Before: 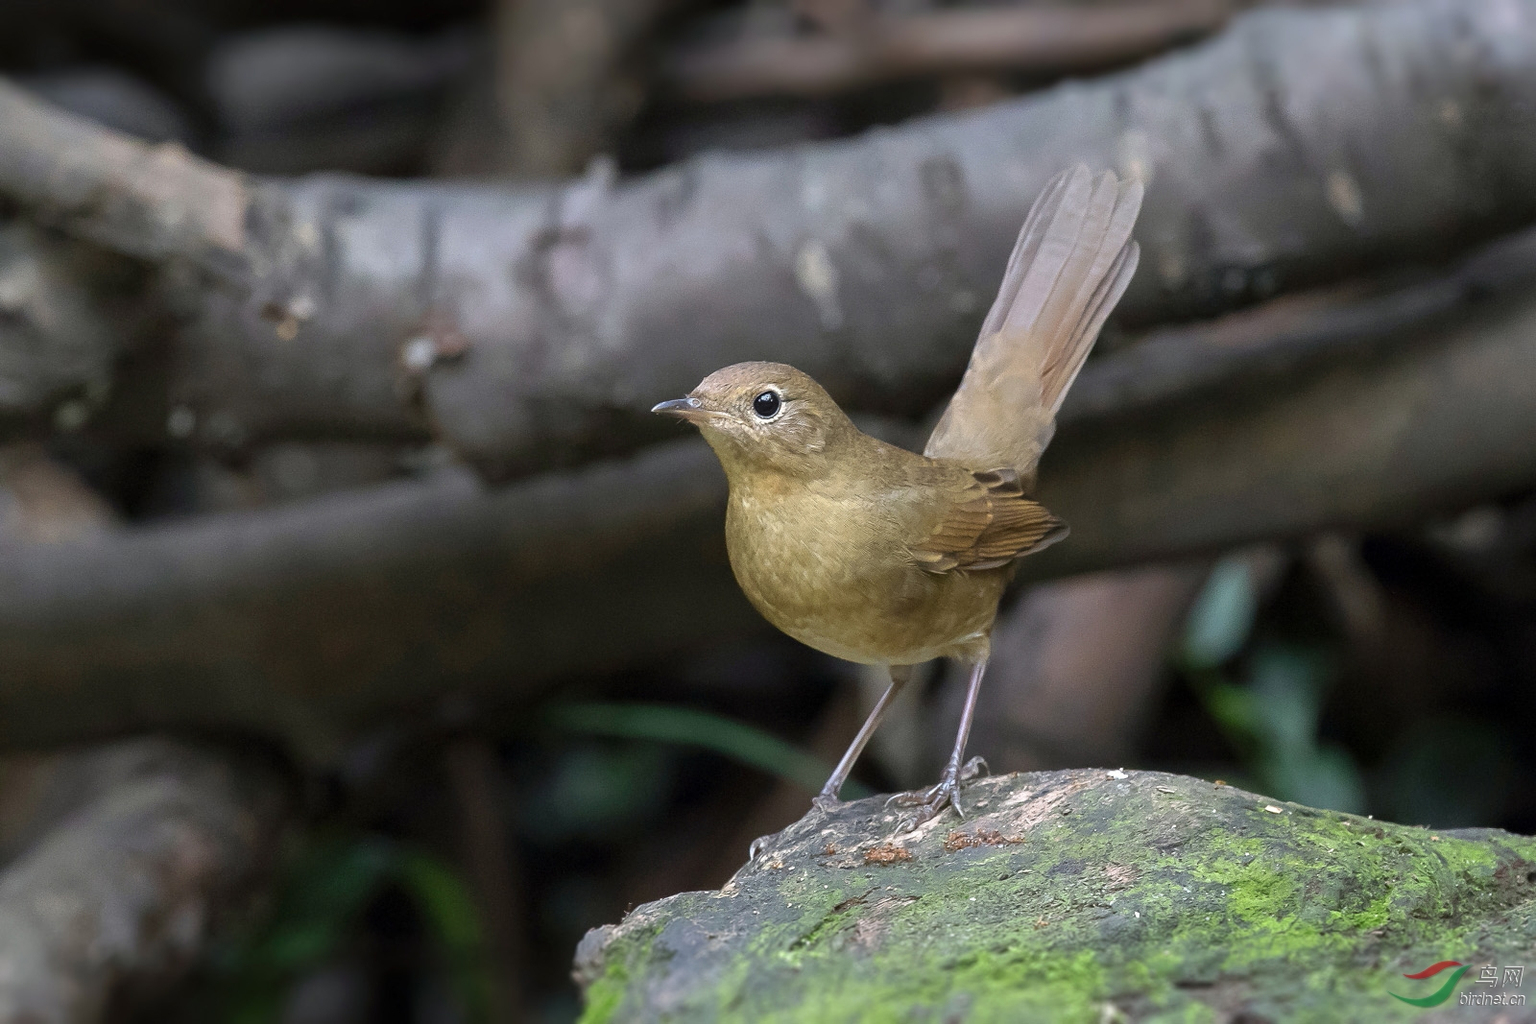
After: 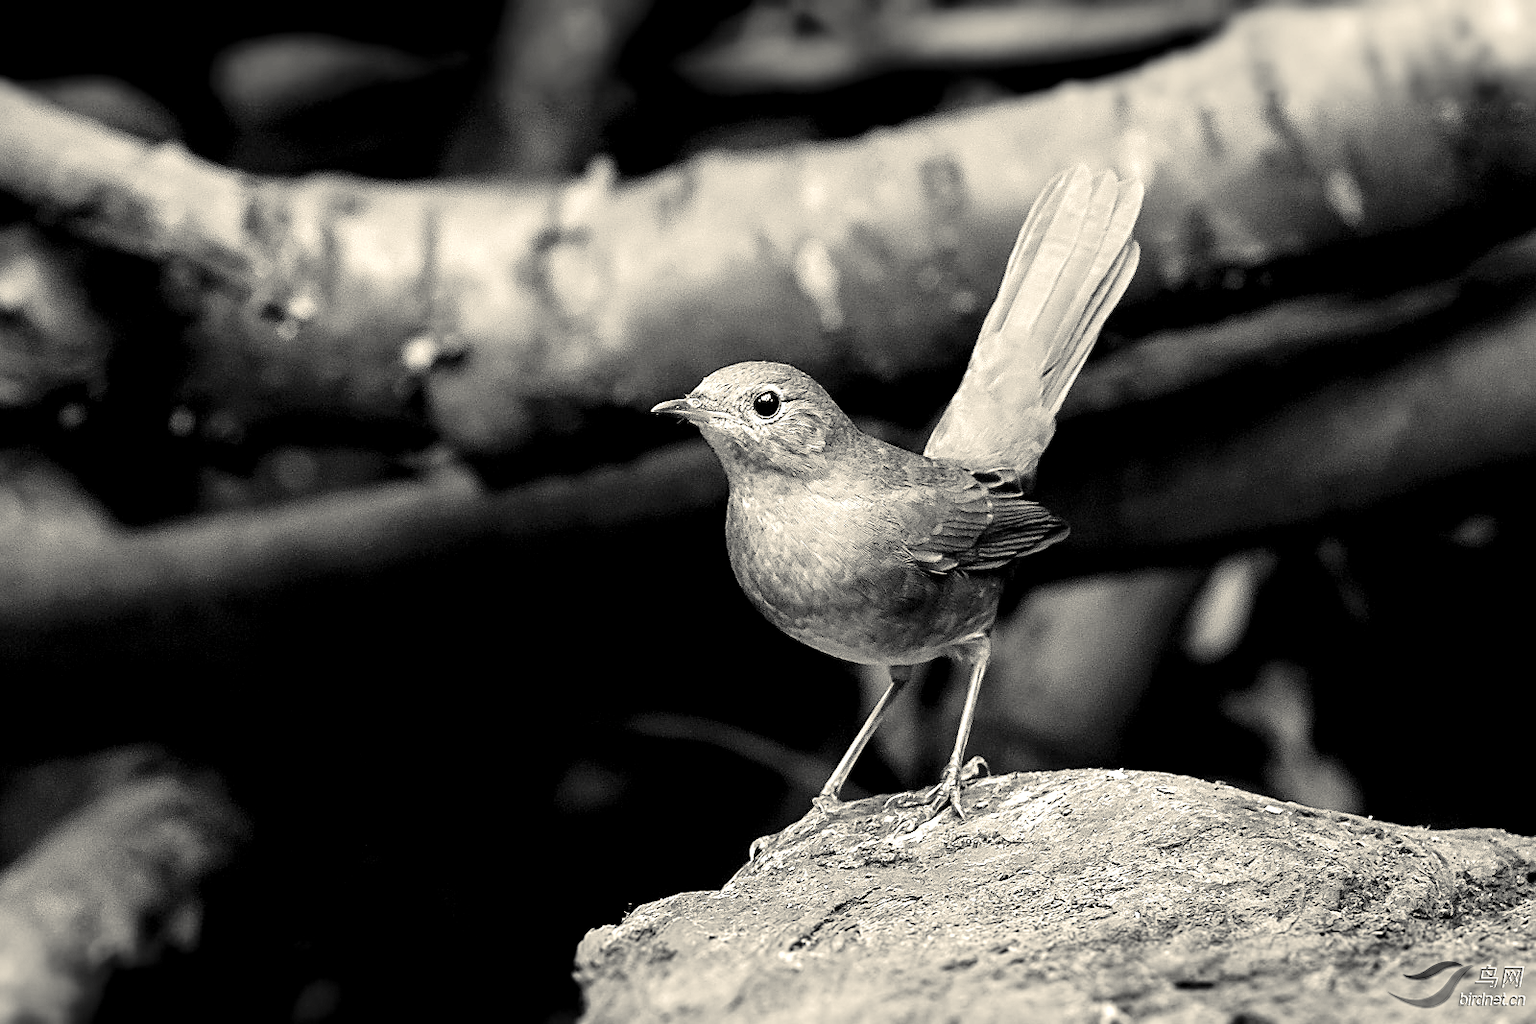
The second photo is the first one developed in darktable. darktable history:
color balance rgb: highlights gain › chroma 3.077%, highlights gain › hue 60.04°, perceptual saturation grading › global saturation 0.104%, perceptual saturation grading › highlights -18.782%, perceptual saturation grading › mid-tones 6.656%, perceptual saturation grading › shadows 27.443%, global vibrance 20%
sharpen: on, module defaults
levels: levels [0.129, 0.519, 0.867]
exposure: exposure -0.047 EV, compensate highlight preservation false
color calibration: output gray [0.253, 0.26, 0.487, 0], illuminant as shot in camera, x 0.37, y 0.382, temperature 4319.1 K
contrast brightness saturation: contrast 0.204, brightness 0.166, saturation 0.227
tone curve: curves: ch0 [(0.003, 0) (0.066, 0.031) (0.16, 0.089) (0.269, 0.218) (0.395, 0.408) (0.517, 0.56) (0.684, 0.734) (0.791, 0.814) (1, 1)]; ch1 [(0, 0) (0.164, 0.115) (0.337, 0.332) (0.39, 0.398) (0.464, 0.461) (0.501, 0.5) (0.507, 0.5) (0.534, 0.532) (0.577, 0.59) (0.652, 0.681) (0.733, 0.764) (0.819, 0.823) (1, 1)]; ch2 [(0, 0) (0.337, 0.382) (0.464, 0.476) (0.501, 0.5) (0.527, 0.54) (0.551, 0.565) (0.628, 0.632) (0.689, 0.686) (1, 1)], color space Lab, independent channels, preserve colors none
velvia: on, module defaults
